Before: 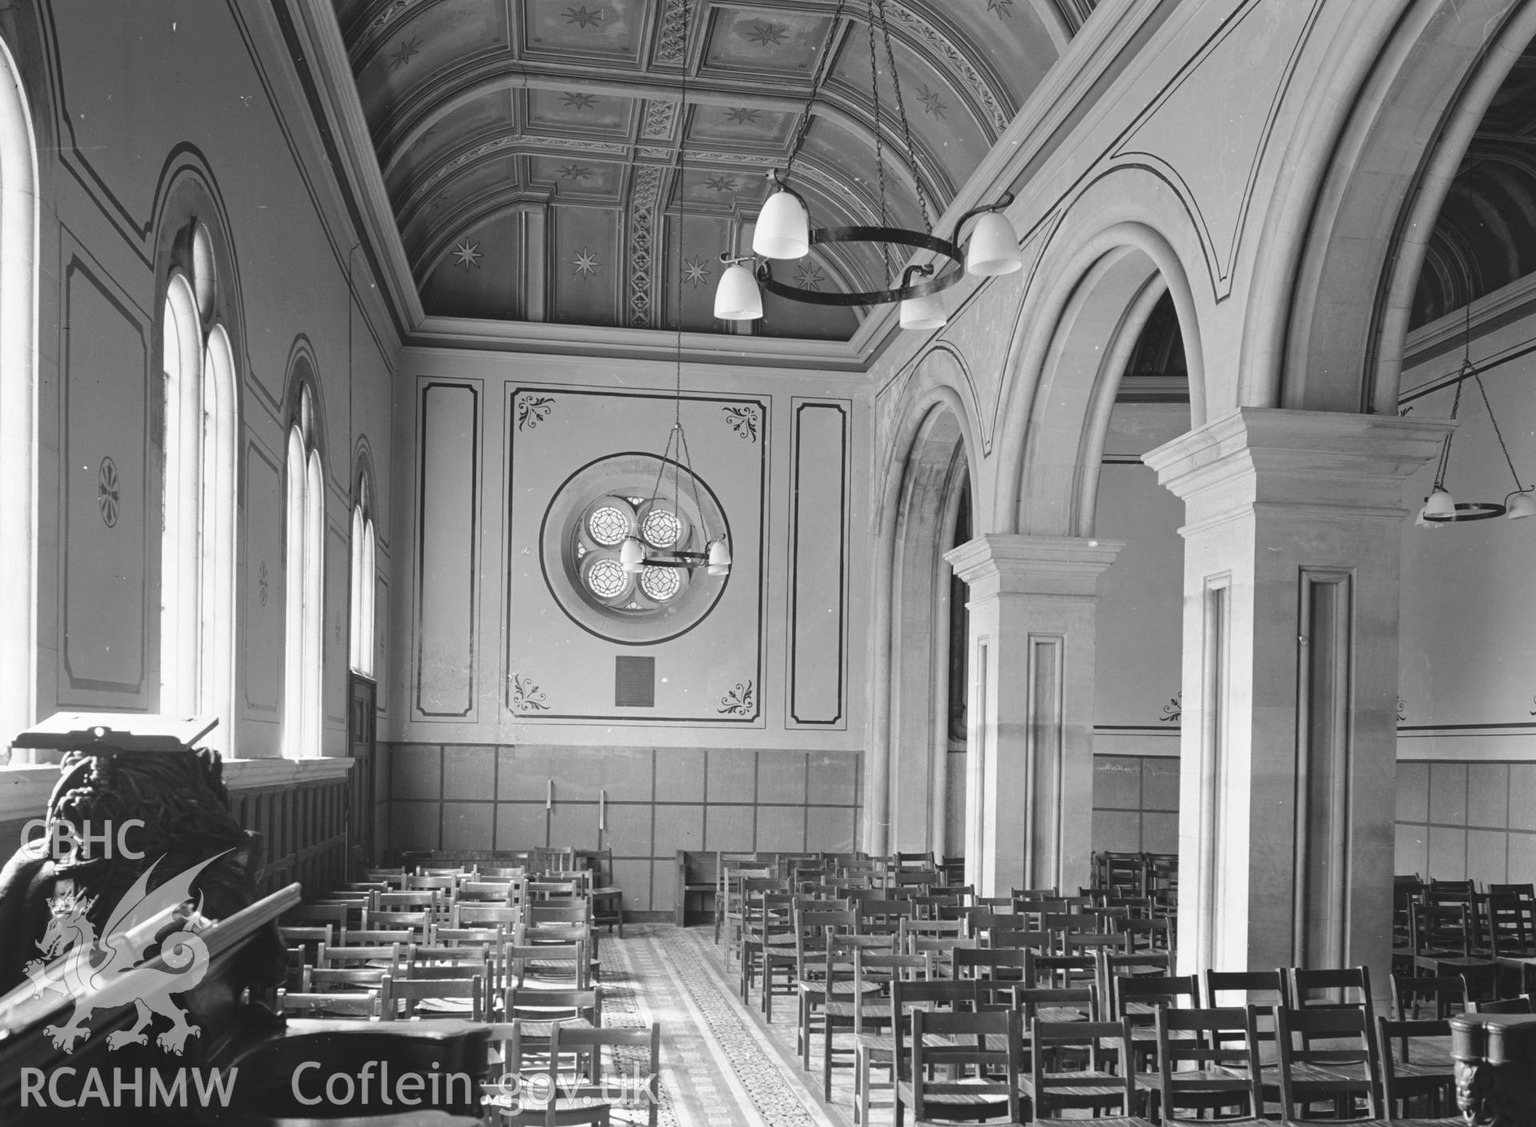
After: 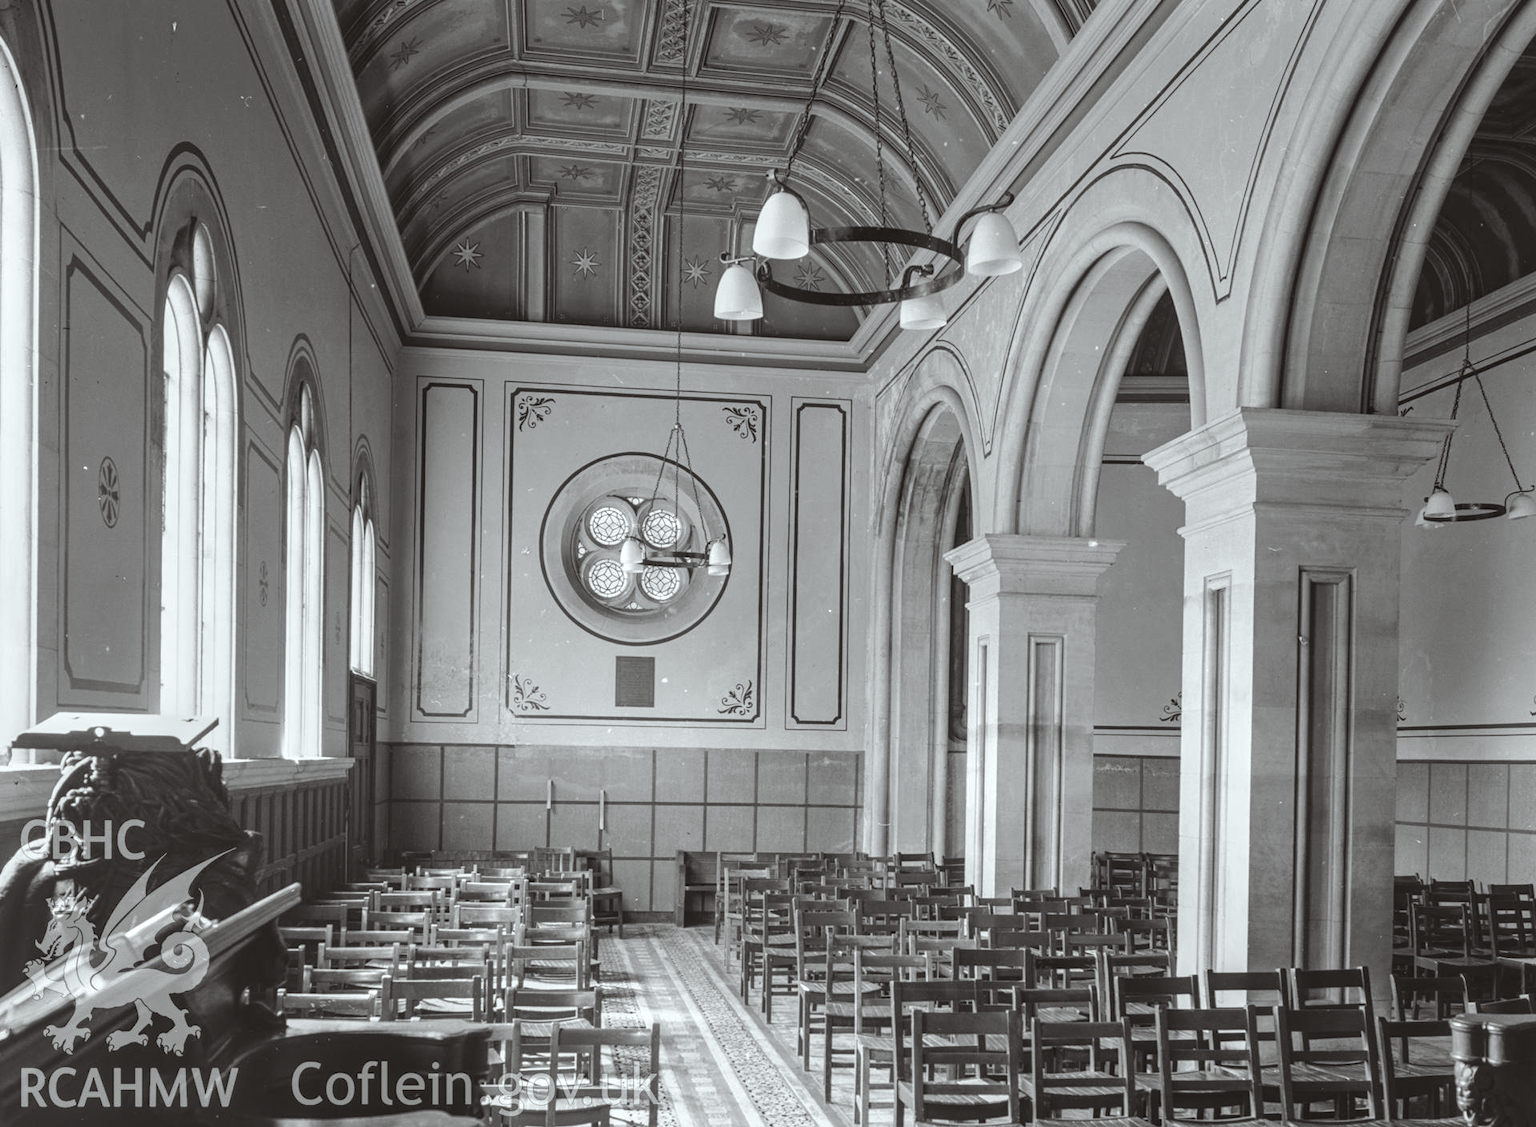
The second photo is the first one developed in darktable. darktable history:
local contrast: highlights 0%, shadows 0%, detail 133%
tone equalizer: on, module defaults
color correction: highlights a* -2.73, highlights b* -2.09, shadows a* 2.41, shadows b* 2.73
